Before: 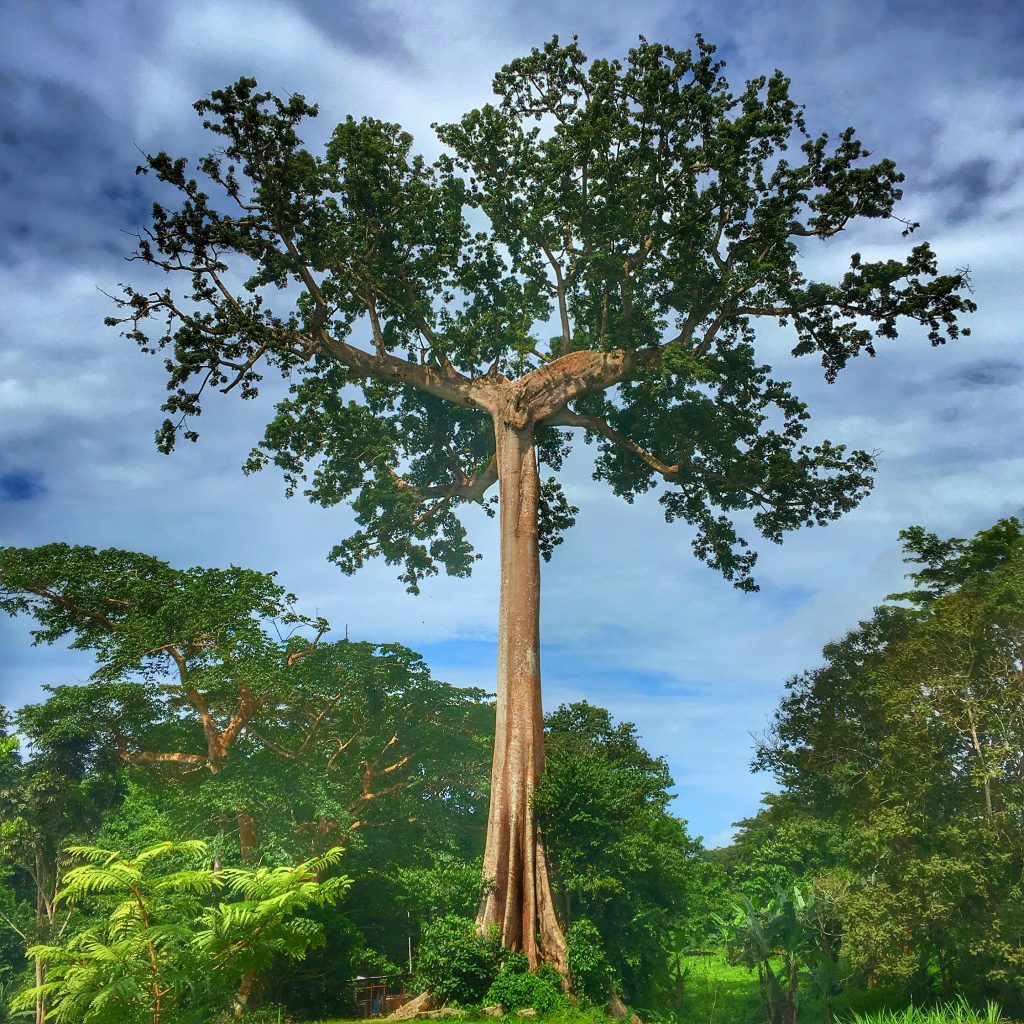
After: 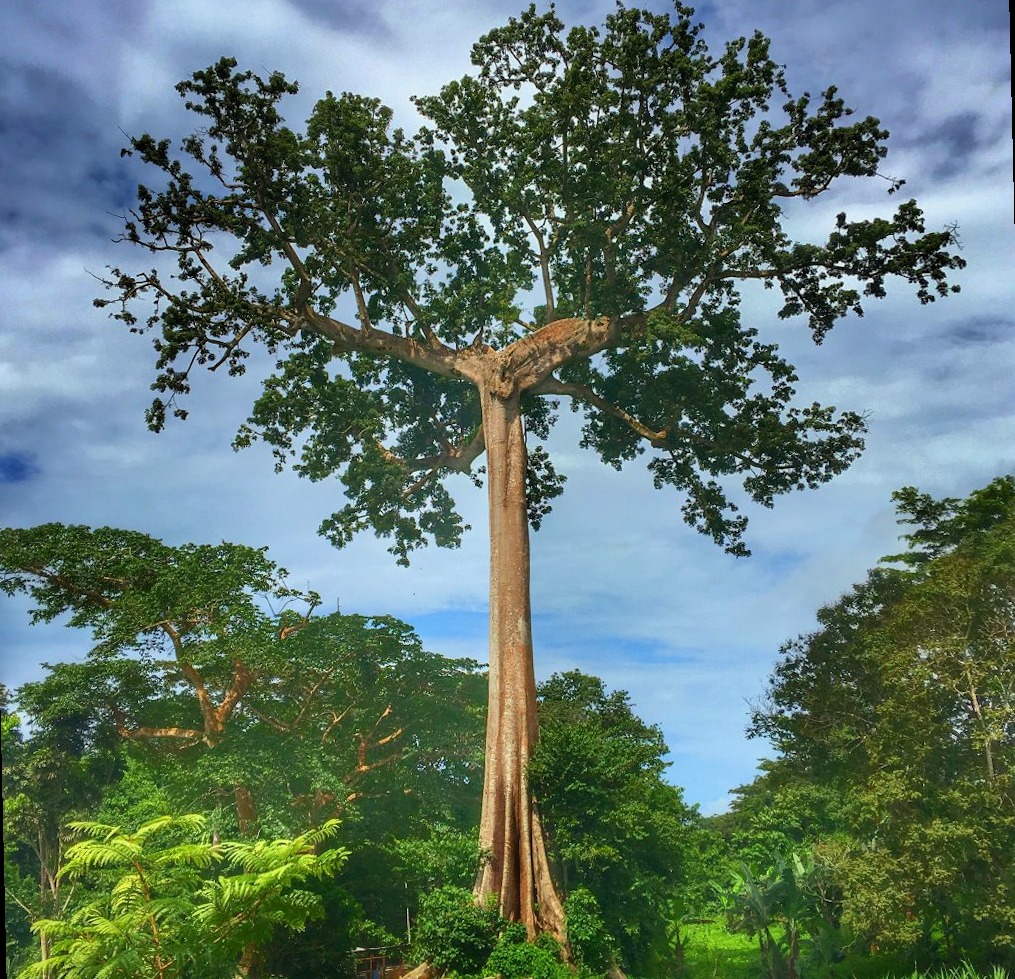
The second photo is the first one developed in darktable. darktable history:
color correction: highlights b* 3
rotate and perspective: rotation -1.32°, lens shift (horizontal) -0.031, crop left 0.015, crop right 0.985, crop top 0.047, crop bottom 0.982
